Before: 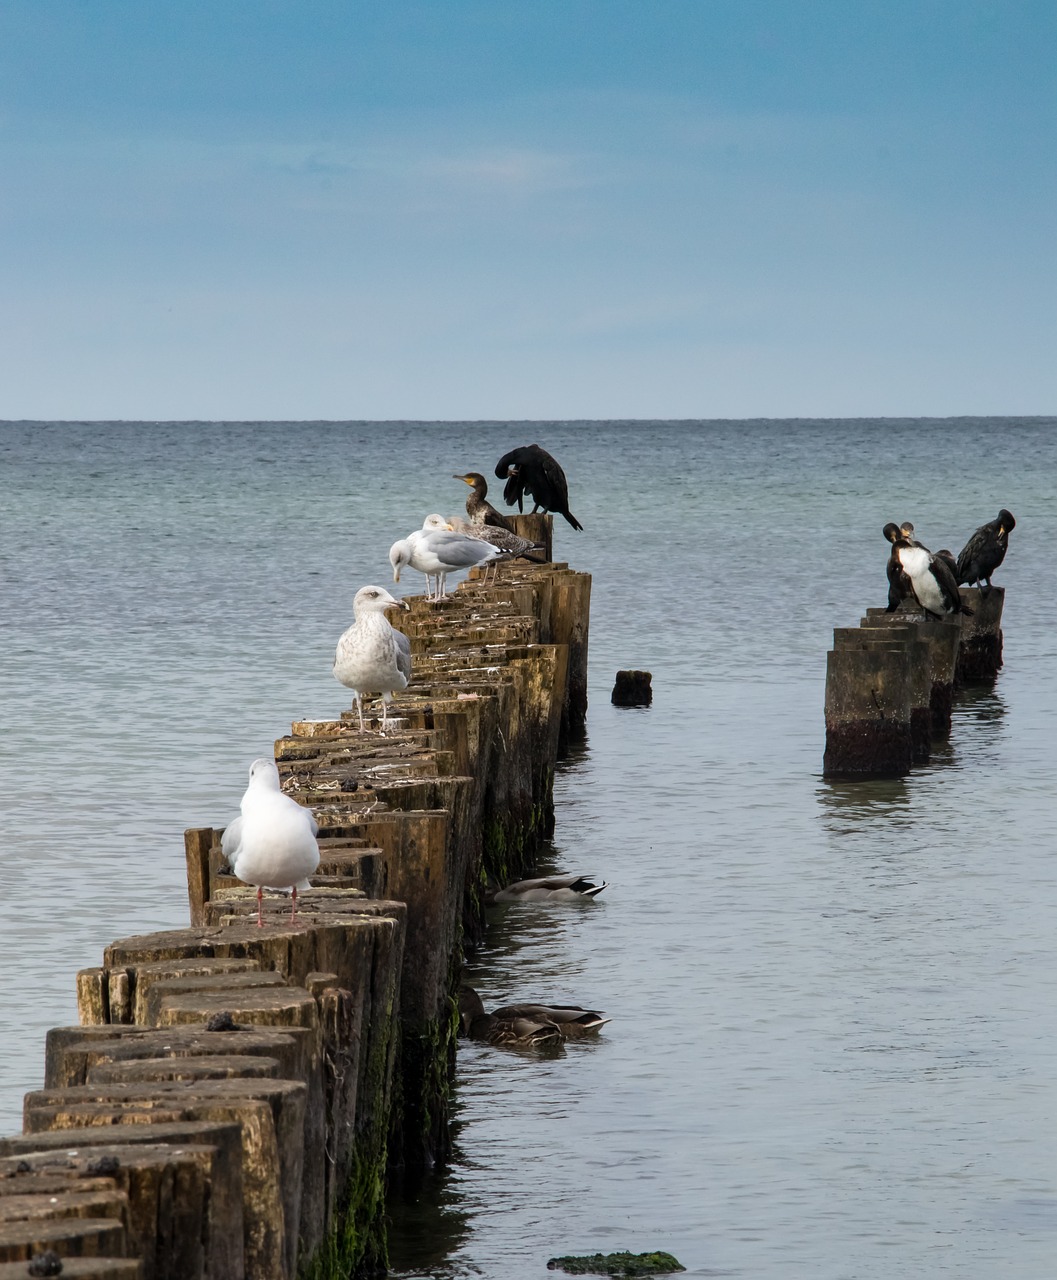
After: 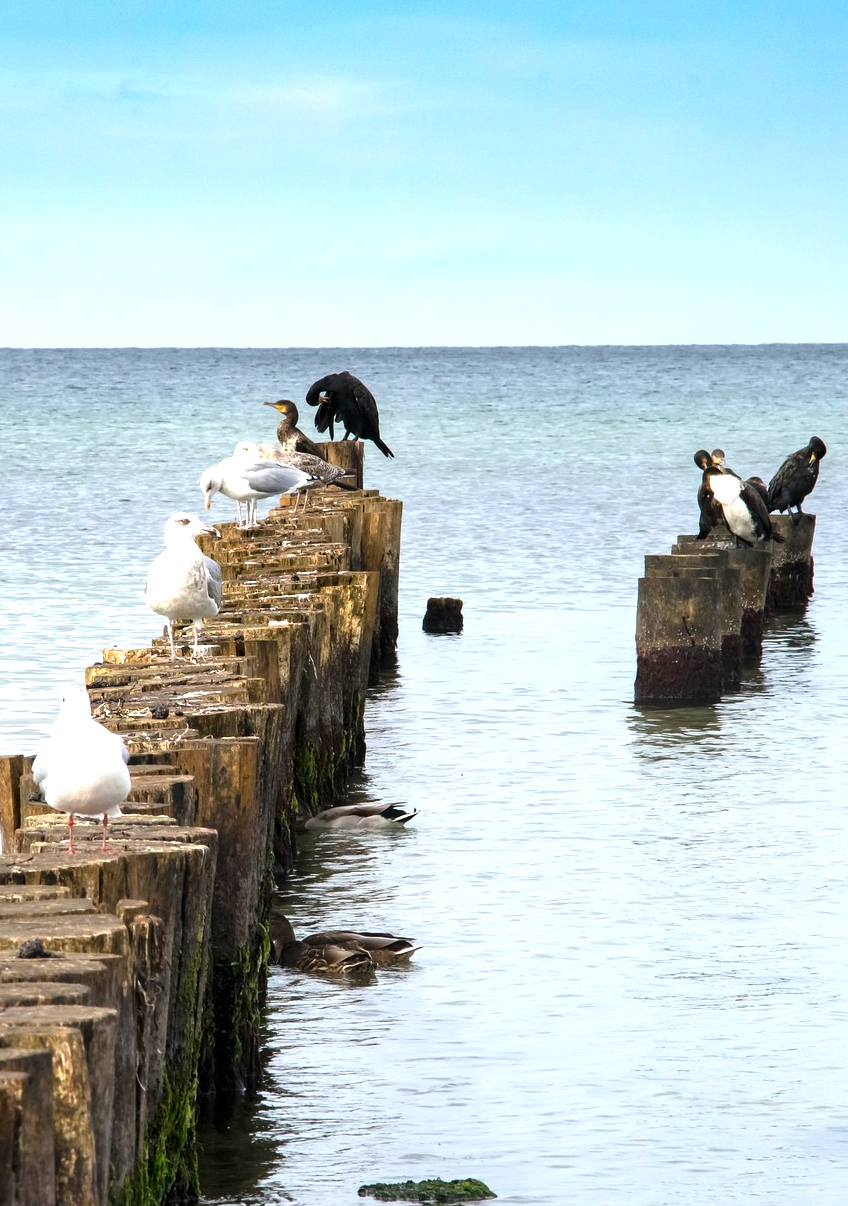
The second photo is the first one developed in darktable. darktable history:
color correction: saturation 1.1
exposure: exposure 1.15 EV, compensate highlight preservation false
crop and rotate: left 17.959%, top 5.771%, right 1.742%
